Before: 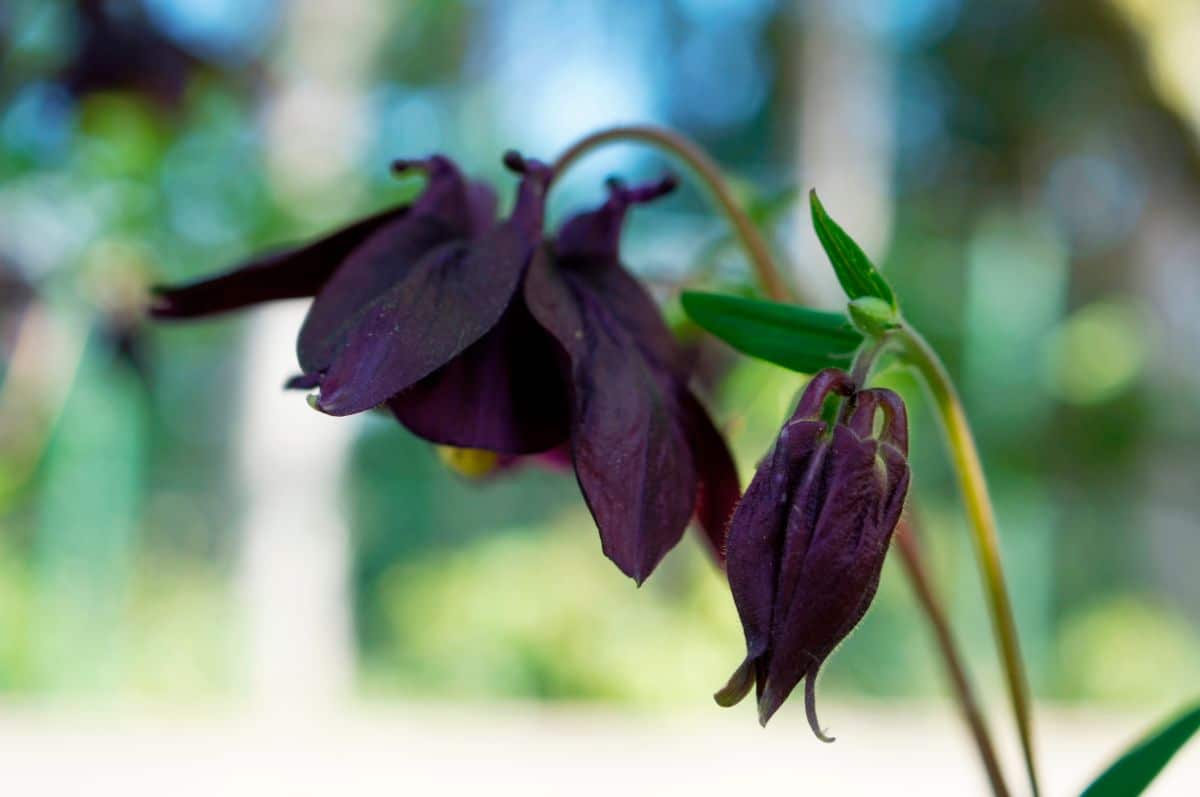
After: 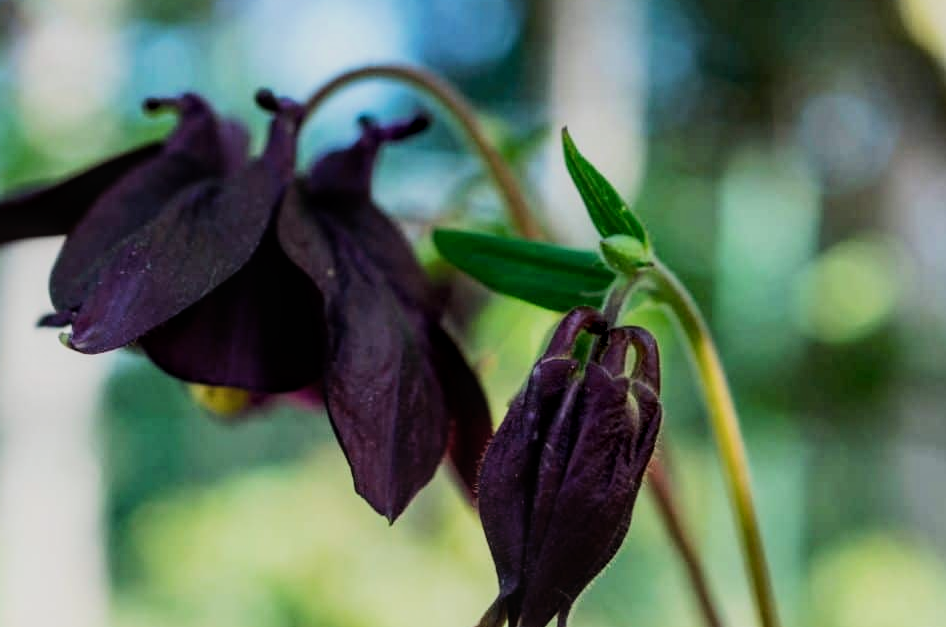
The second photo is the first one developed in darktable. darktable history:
local contrast: on, module defaults
crop and rotate: left 20.74%, top 7.912%, right 0.375%, bottom 13.378%
filmic rgb: black relative exposure -7.5 EV, white relative exposure 5 EV, hardness 3.31, contrast 1.3, contrast in shadows safe
